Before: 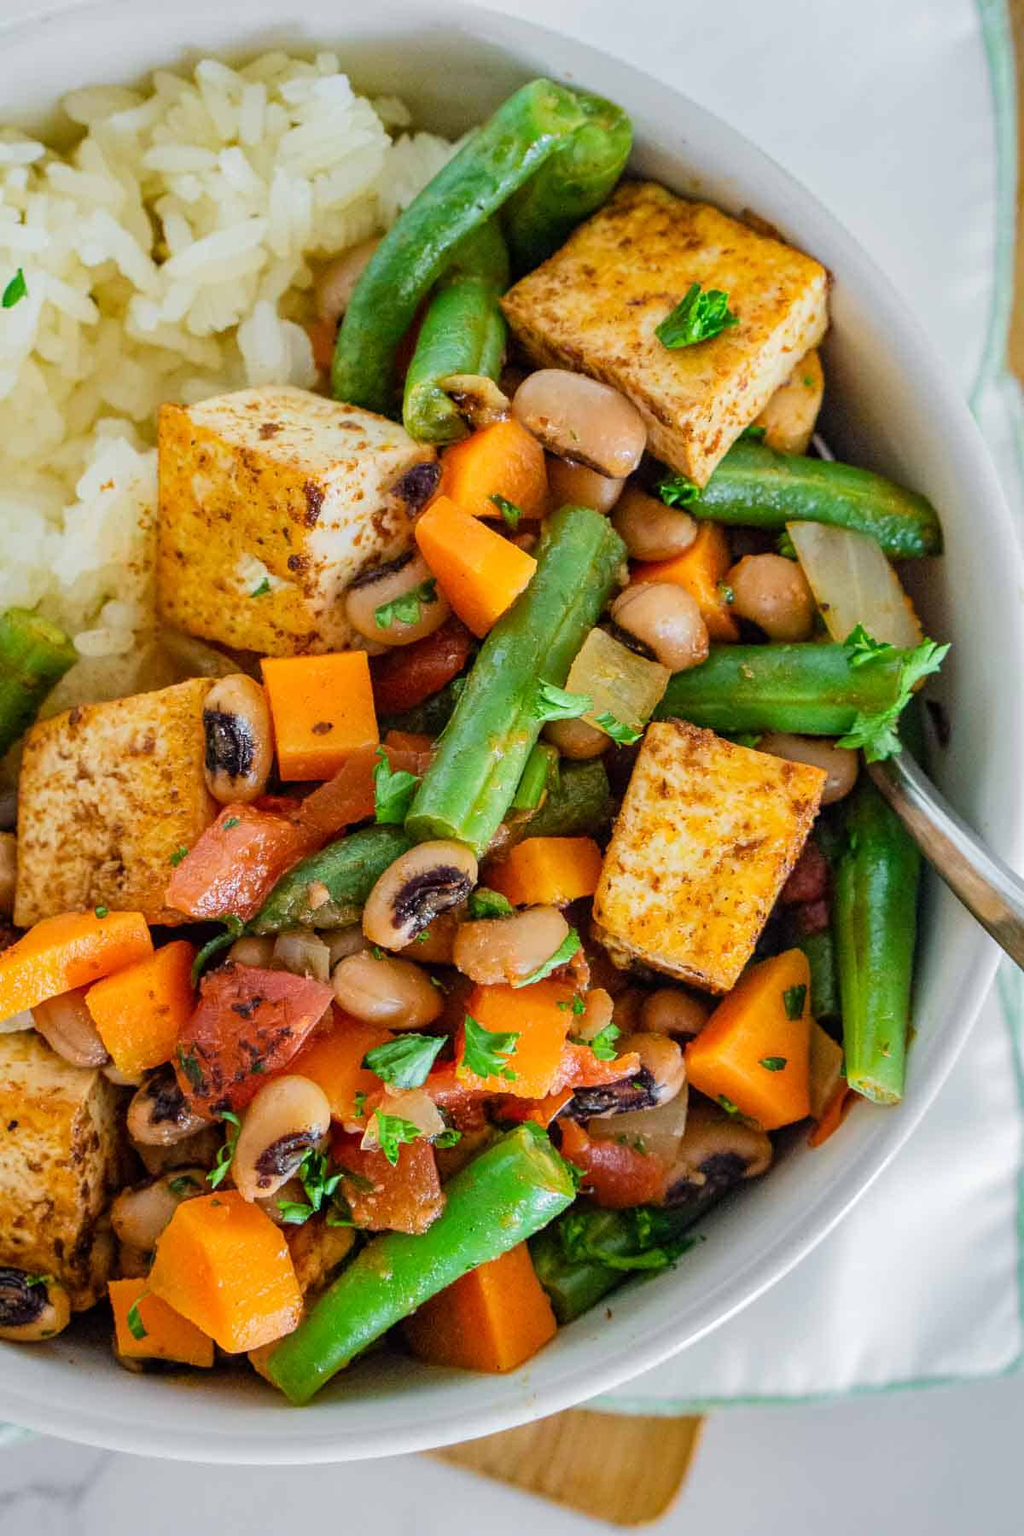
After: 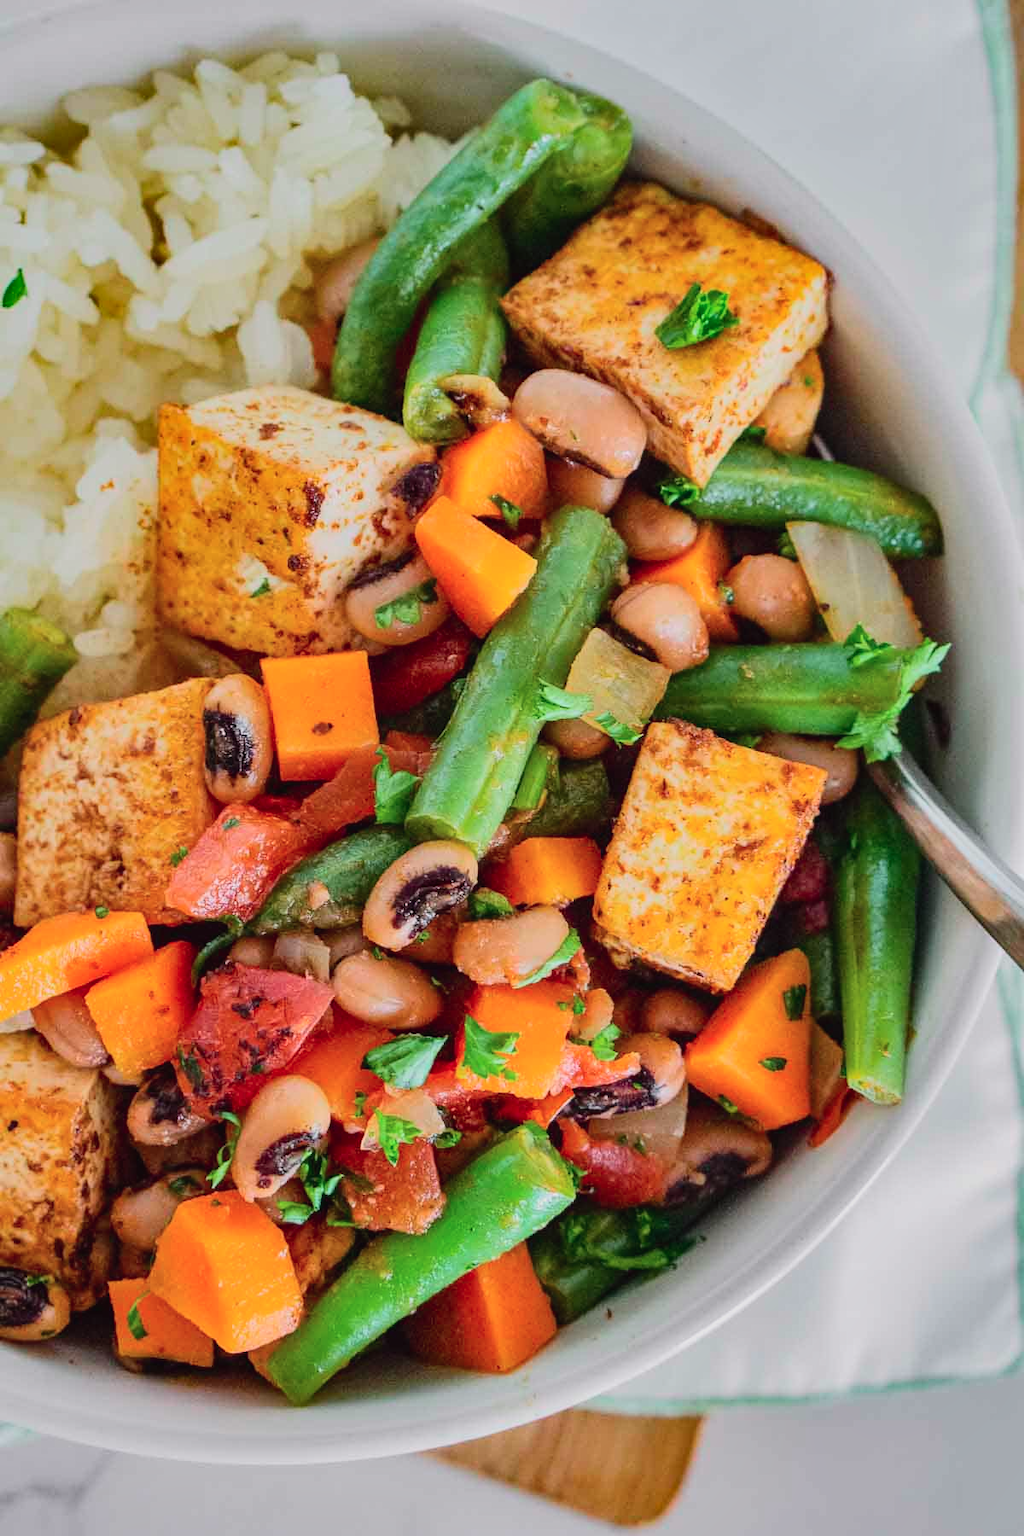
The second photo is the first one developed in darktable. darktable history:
tone curve: curves: ch0 [(0, 0.023) (0.184, 0.168) (0.491, 0.519) (0.748, 0.765) (1, 0.919)]; ch1 [(0, 0) (0.179, 0.173) (0.322, 0.32) (0.424, 0.424) (0.496, 0.501) (0.563, 0.586) (0.761, 0.803) (1, 1)]; ch2 [(0, 0) (0.434, 0.447) (0.483, 0.487) (0.557, 0.541) (0.697, 0.68) (1, 1)], color space Lab, independent channels, preserve colors none
shadows and highlights: low approximation 0.01, soften with gaussian
